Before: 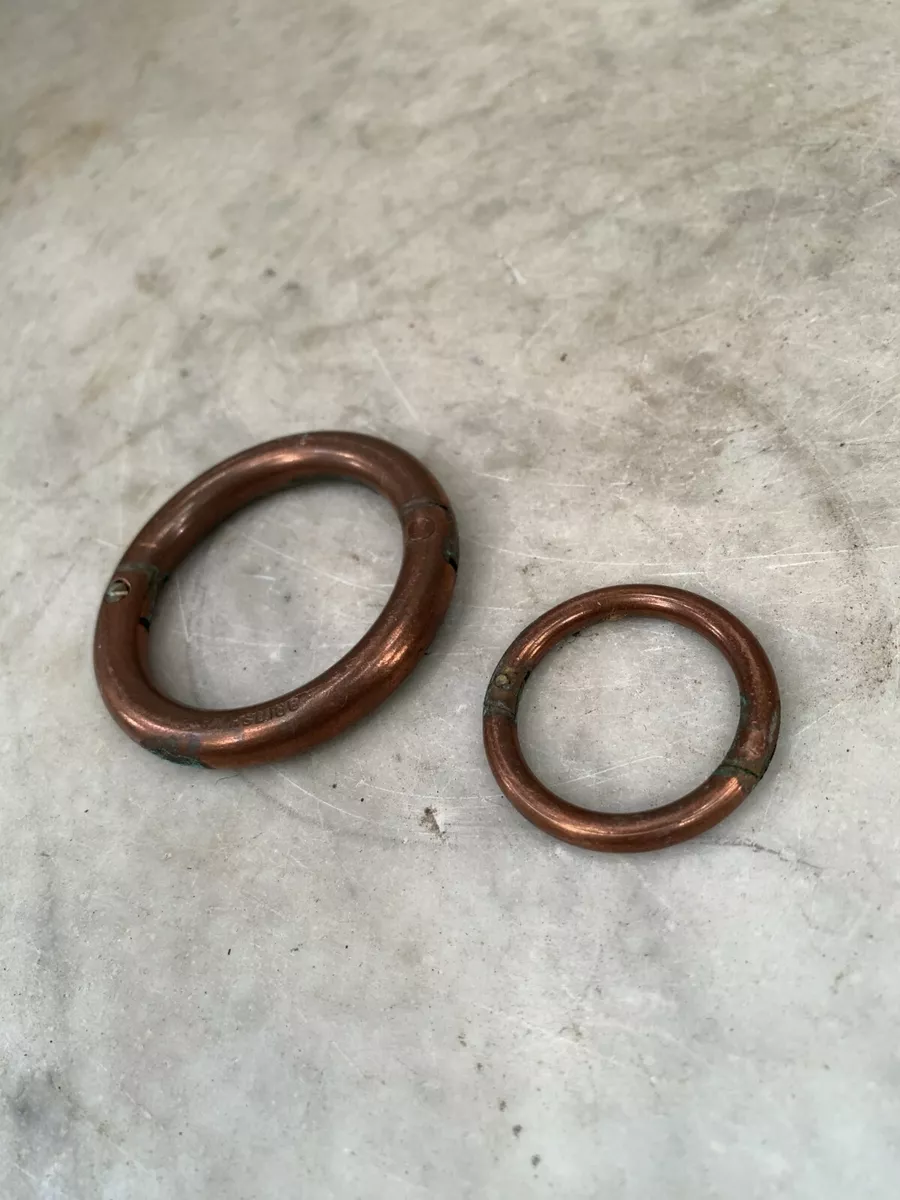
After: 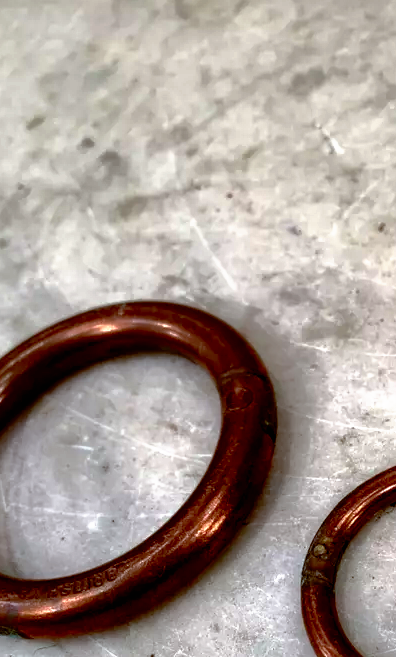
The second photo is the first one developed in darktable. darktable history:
crop: left 20.248%, top 10.86%, right 35.675%, bottom 34.321%
exposure: black level correction 0.002, exposure -0.1 EV, compensate highlight preservation false
filmic rgb: black relative exposure -8.2 EV, white relative exposure 2.2 EV, threshold 3 EV, hardness 7.11, latitude 85.74%, contrast 1.696, highlights saturation mix -4%, shadows ↔ highlights balance -2.69%, preserve chrominance no, color science v5 (2021), contrast in shadows safe, contrast in highlights safe, enable highlight reconstruction true
contrast brightness saturation: contrast 0.15, brightness 0.05
color balance: lift [1, 1.015, 1.004, 0.985], gamma [1, 0.958, 0.971, 1.042], gain [1, 0.956, 0.977, 1.044]
shadows and highlights: highlights -60
